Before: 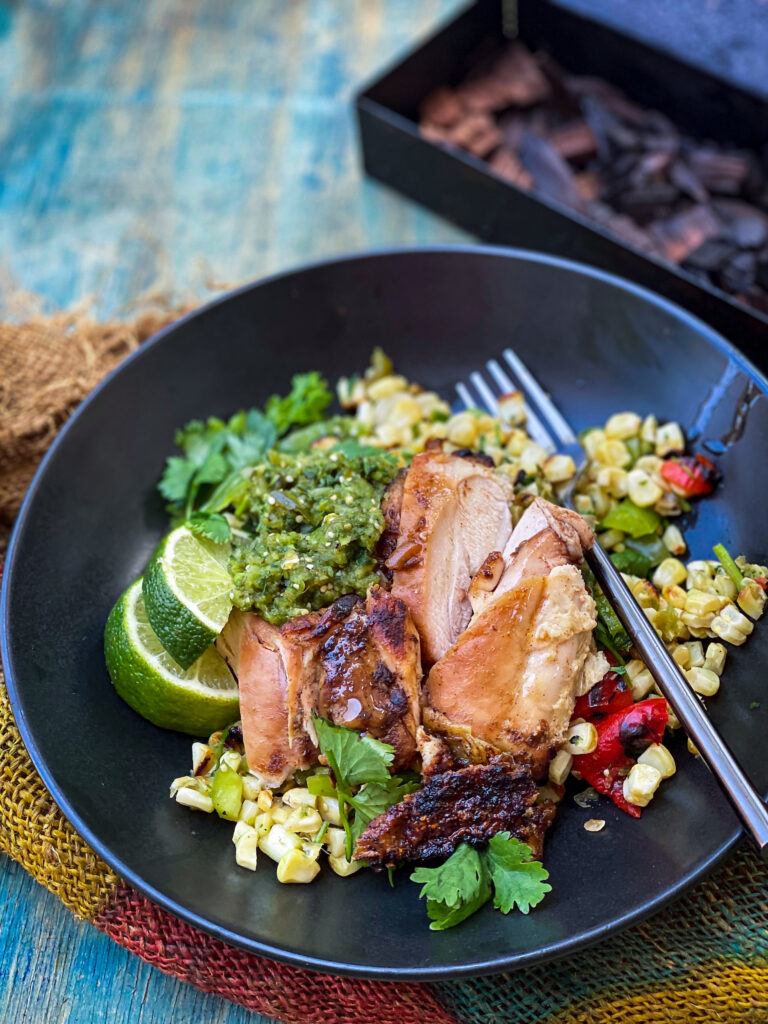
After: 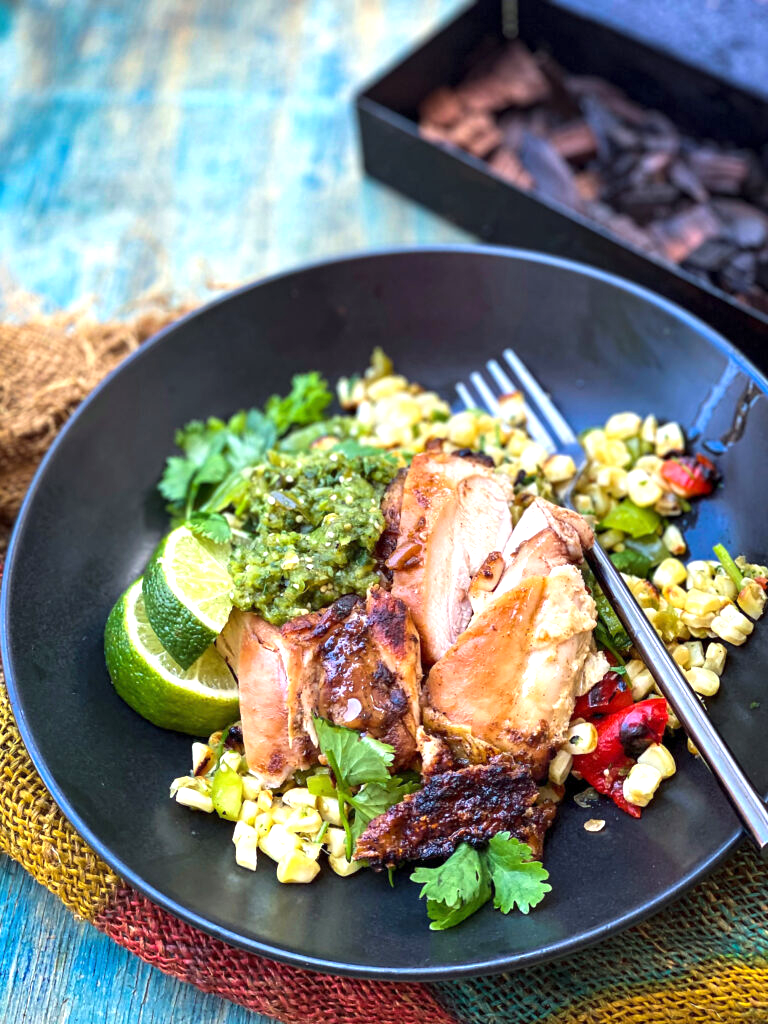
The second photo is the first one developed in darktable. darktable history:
exposure: exposure 0.773 EV, compensate exposure bias true, compensate highlight preservation false
